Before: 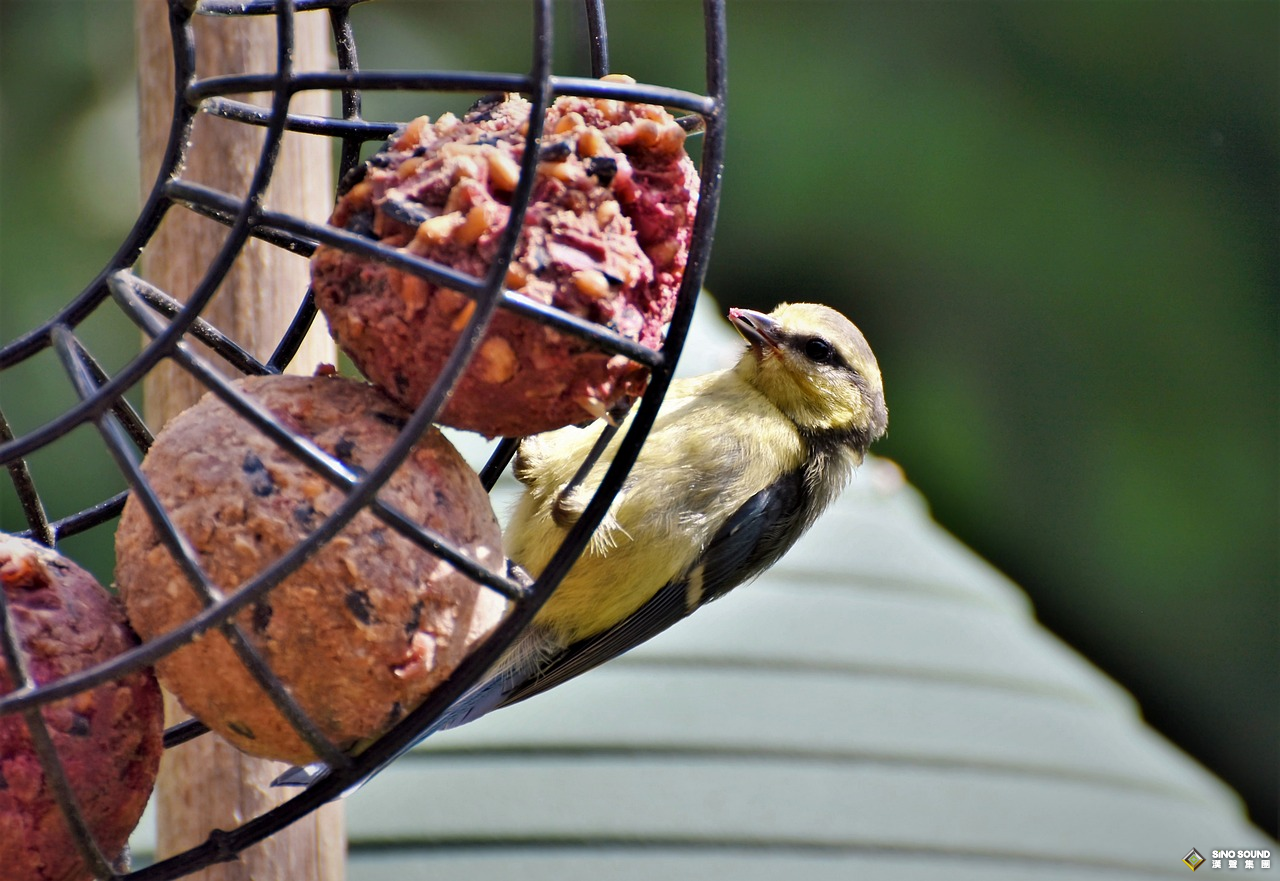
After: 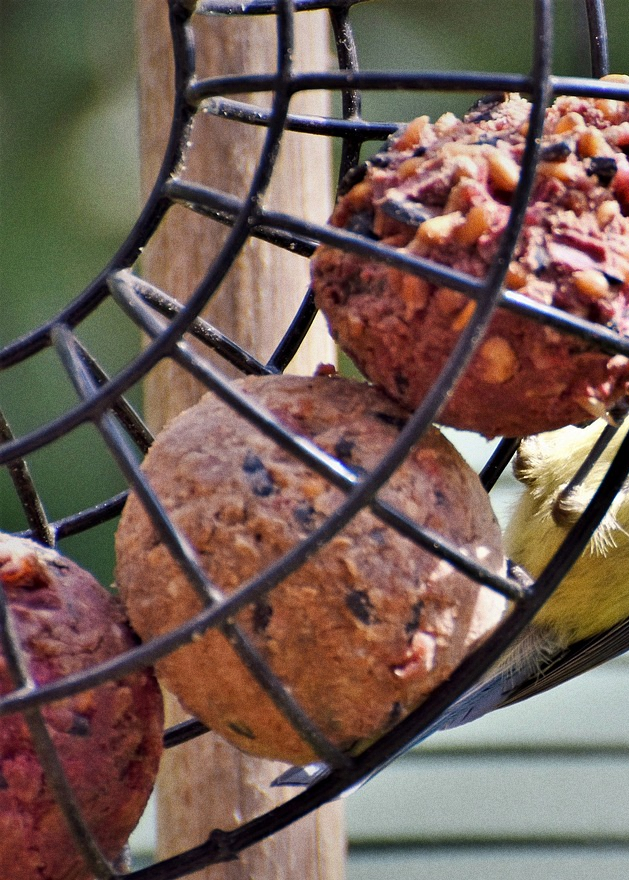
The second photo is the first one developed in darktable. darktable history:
crop and rotate: left 0%, top 0%, right 50.845%
grain: coarseness 22.88 ISO
